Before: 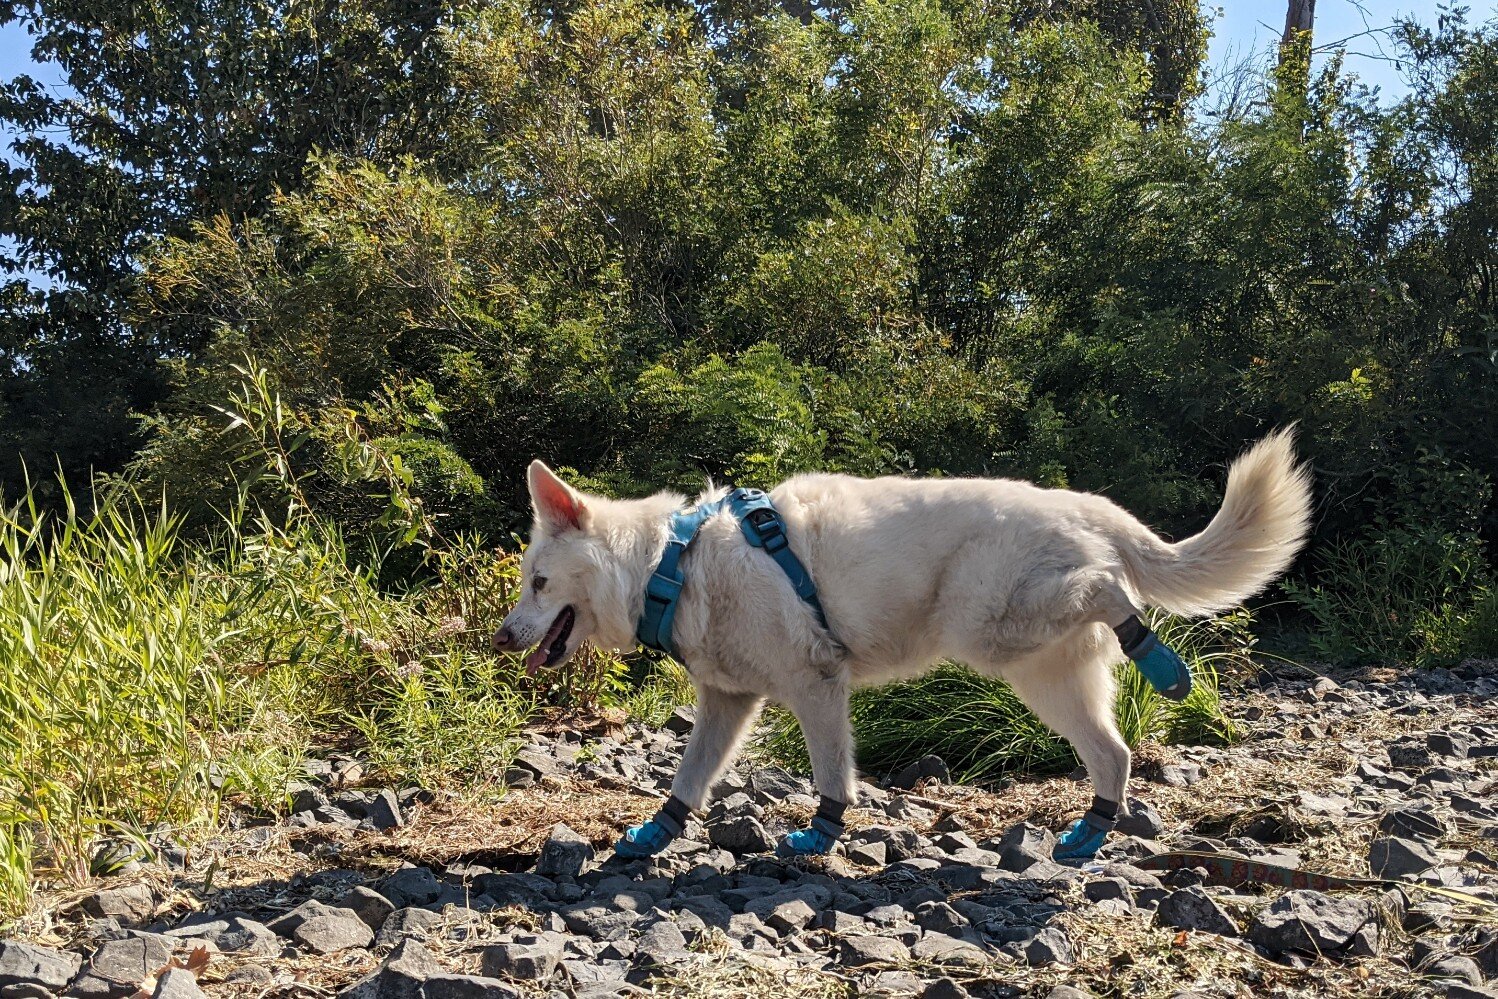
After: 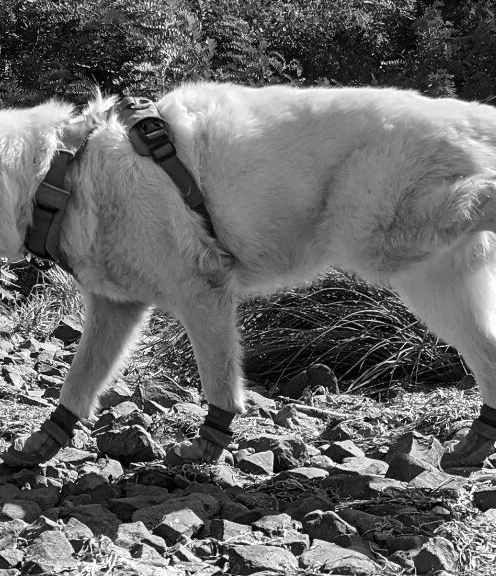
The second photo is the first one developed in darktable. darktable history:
white balance: red 1.123, blue 0.83
color balance rgb: shadows lift › chroma 4.41%, shadows lift › hue 27°, power › chroma 2.5%, power › hue 70°, highlights gain › chroma 1%, highlights gain › hue 27°, saturation formula JzAzBz (2021)
monochrome: a 32, b 64, size 2.3
crop: left 40.878%, top 39.176%, right 25.993%, bottom 3.081%
